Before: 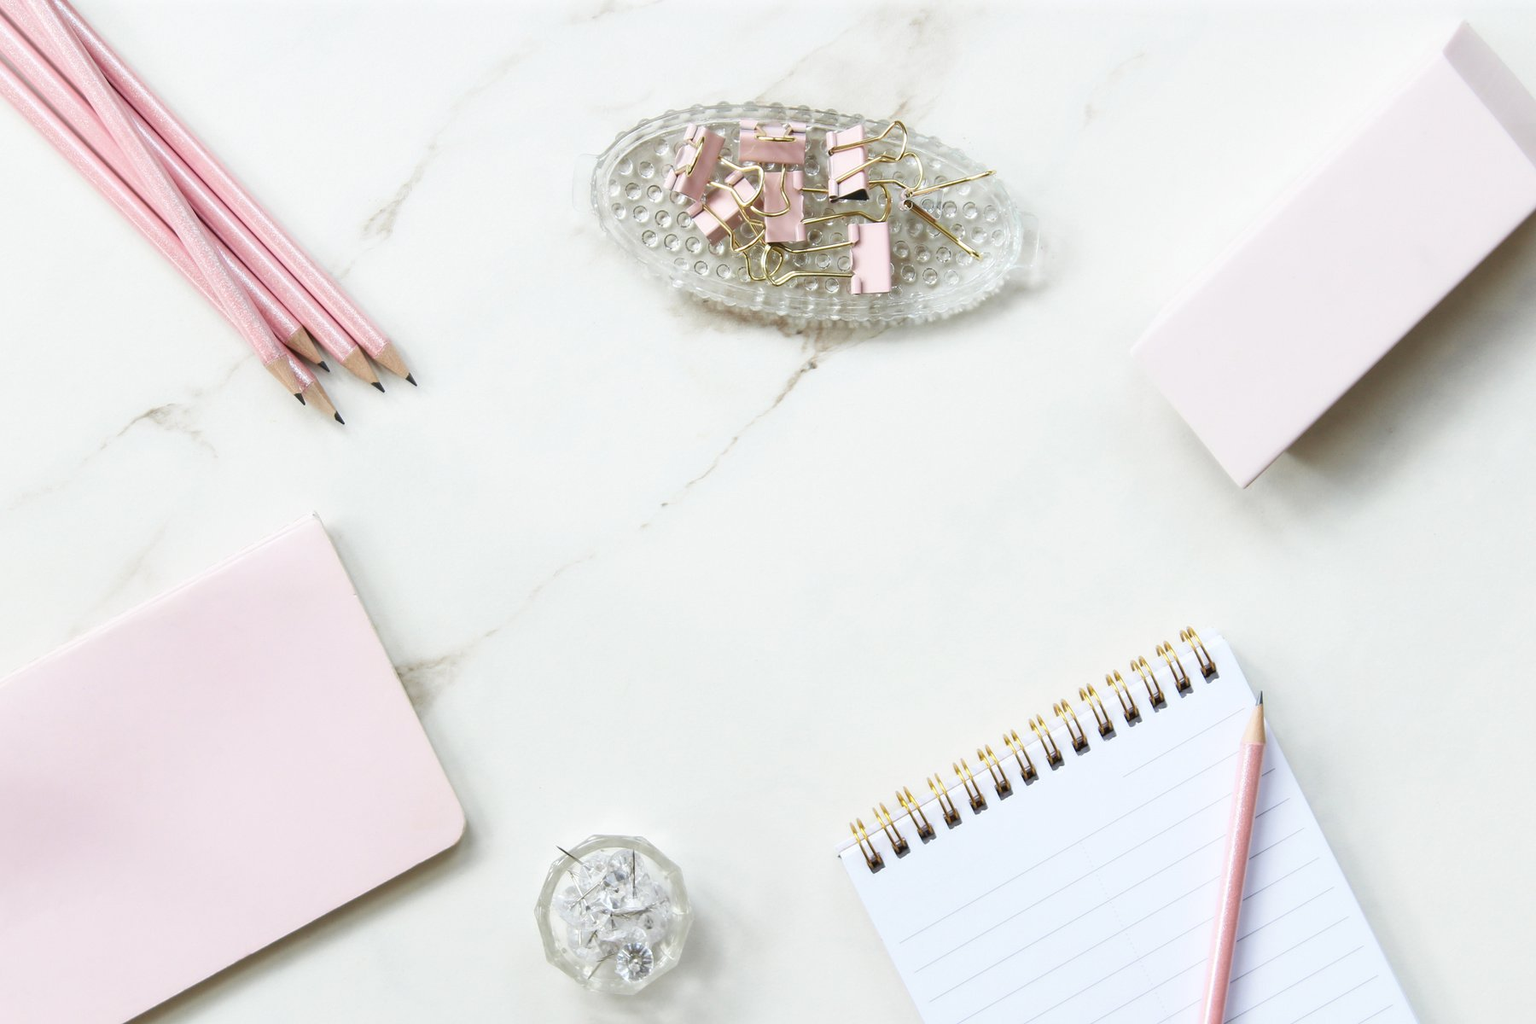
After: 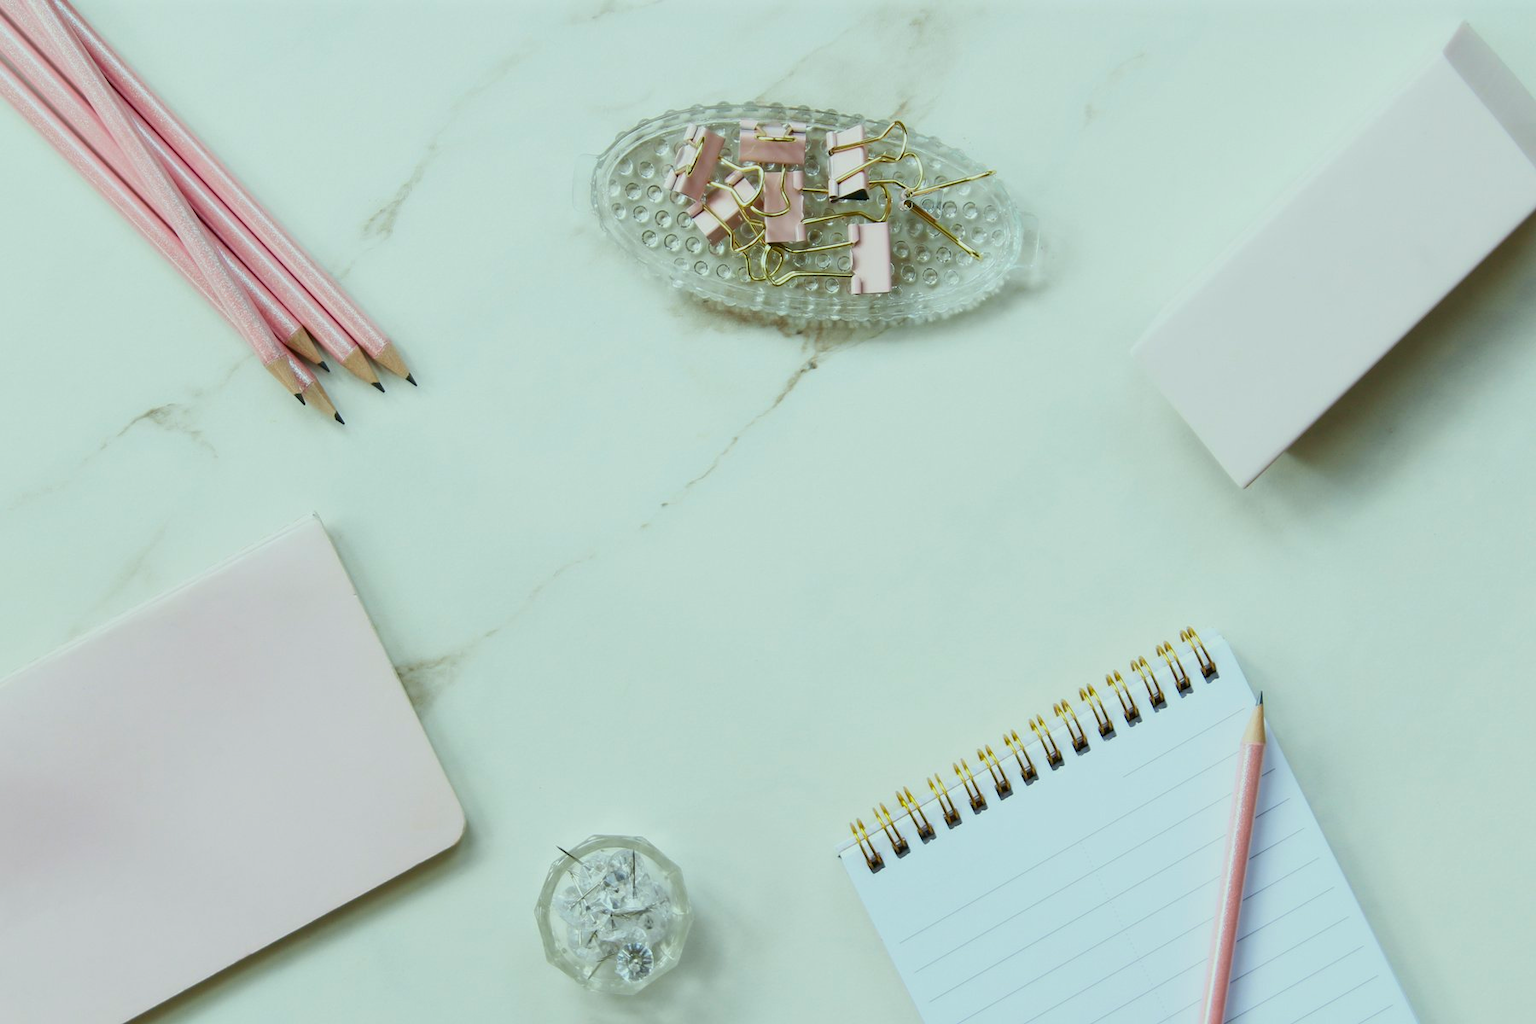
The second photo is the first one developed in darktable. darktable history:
color correction: highlights a* -7.33, highlights b* 1.06, shadows a* -3.53, saturation 1.38
contrast brightness saturation: contrast 0.026, brightness -0.042
exposure: exposure -0.41 EV, compensate highlight preservation false
